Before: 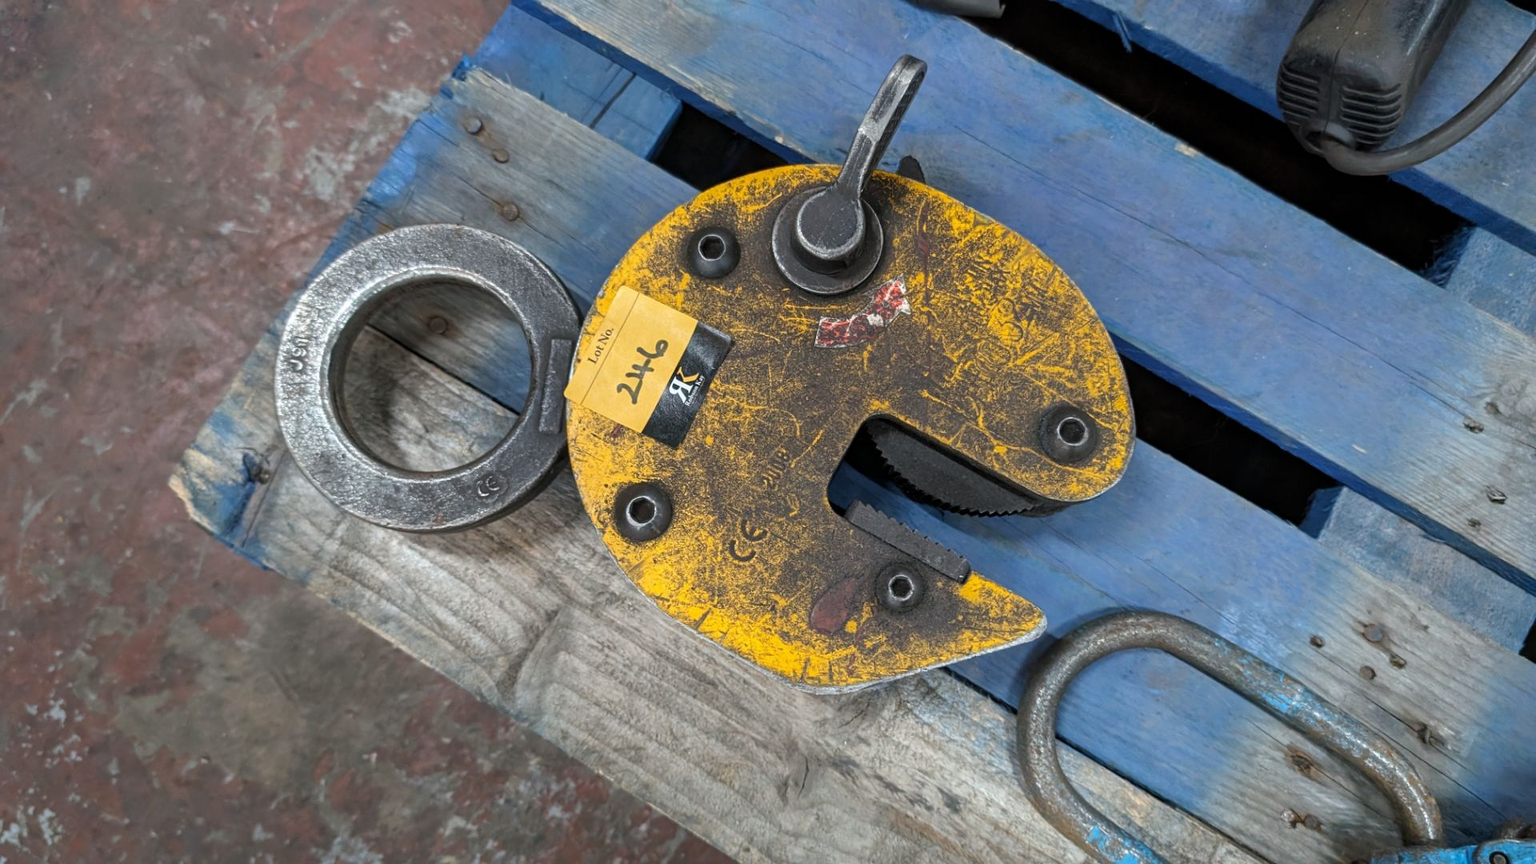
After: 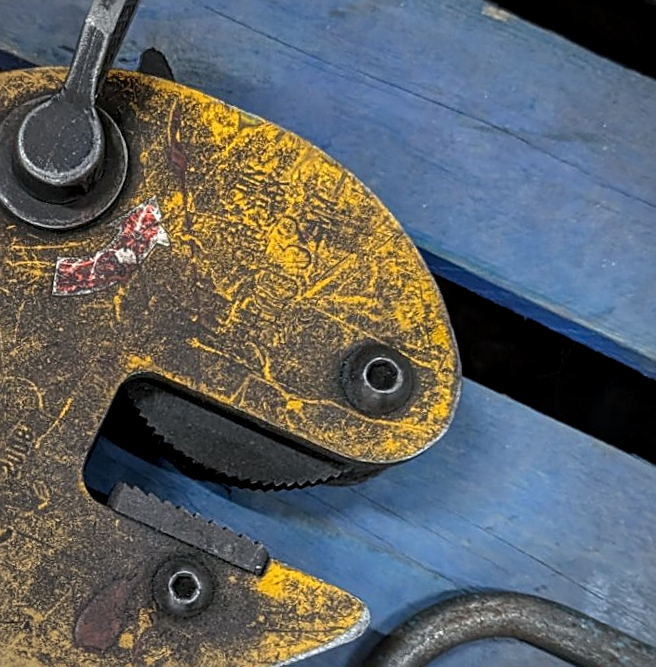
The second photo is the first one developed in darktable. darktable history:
local contrast: on, module defaults
sharpen: on, module defaults
crop and rotate: left 49.936%, top 10.094%, right 13.136%, bottom 24.256%
vignetting: fall-off radius 60.92%
rotate and perspective: rotation -4.57°, crop left 0.054, crop right 0.944, crop top 0.087, crop bottom 0.914
